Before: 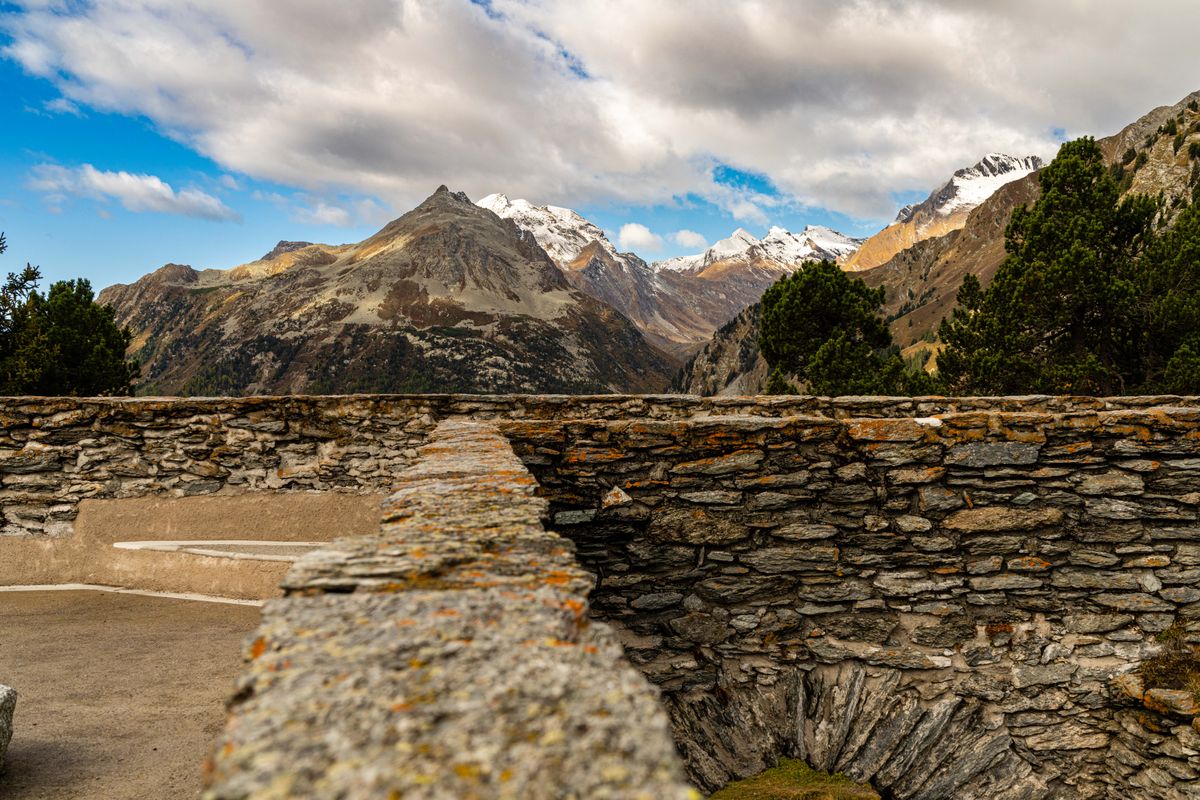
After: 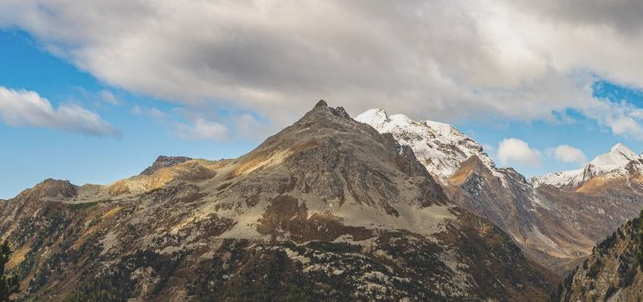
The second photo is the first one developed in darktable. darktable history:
color balance: lift [1.01, 1, 1, 1], gamma [1.097, 1, 1, 1], gain [0.85, 1, 1, 1]
exposure: exposure -0.048 EV, compensate highlight preservation false
crop: left 10.121%, top 10.631%, right 36.218%, bottom 51.526%
